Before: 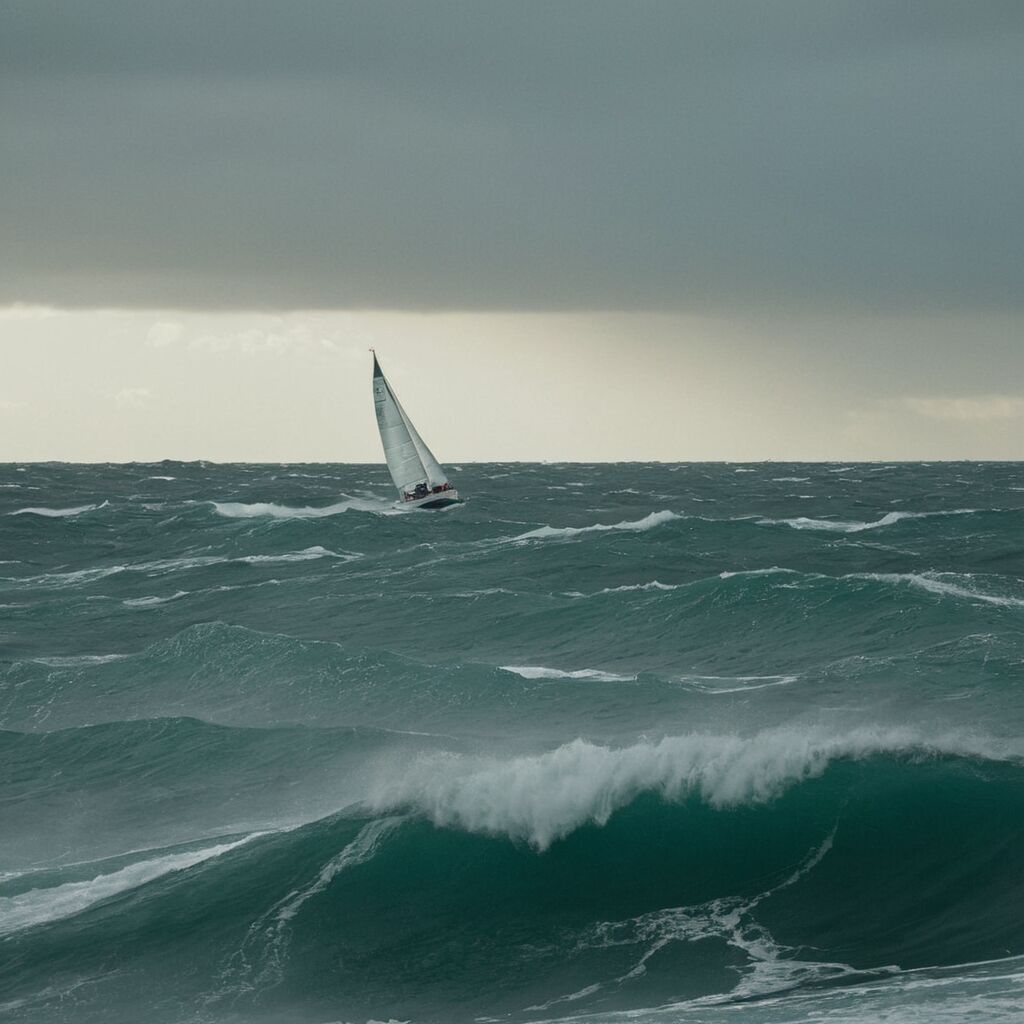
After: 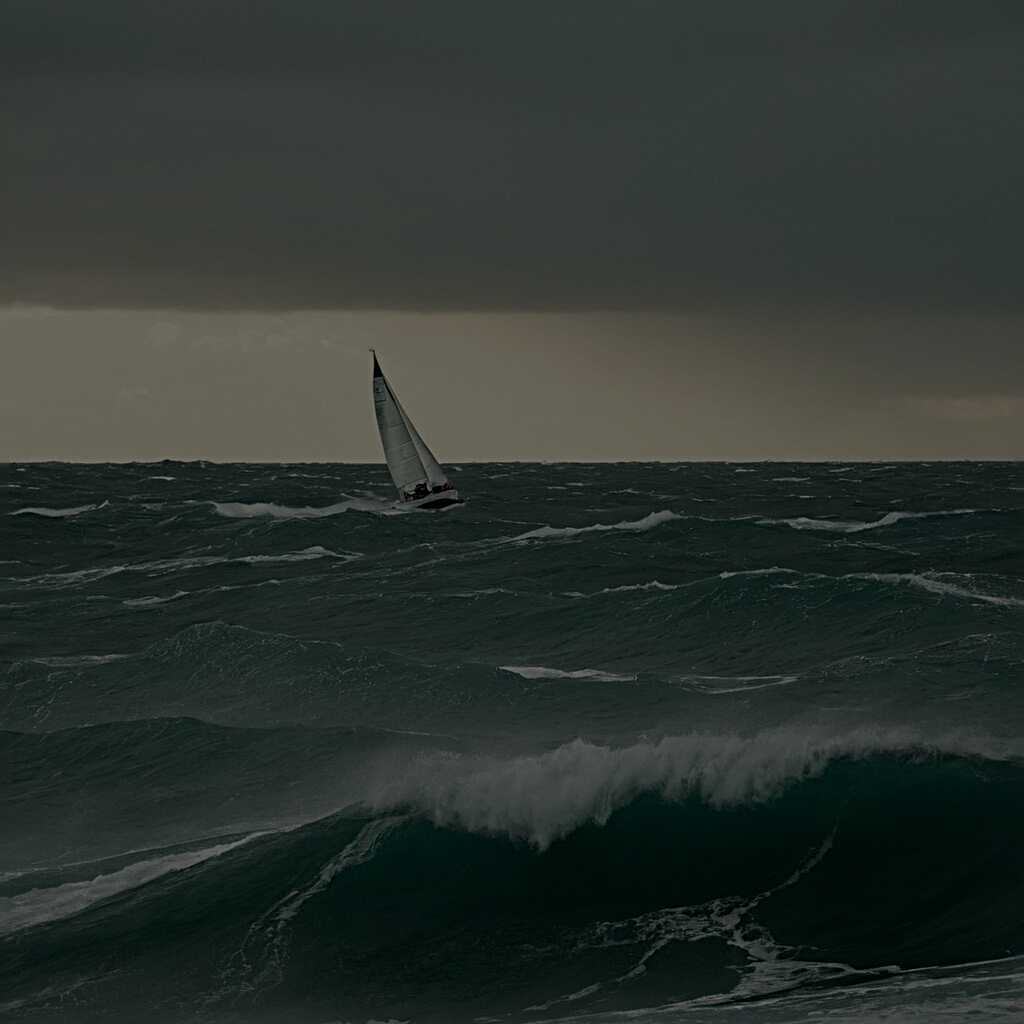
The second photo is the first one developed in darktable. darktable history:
color calibration: x 0.334, y 0.349, temperature 5426 K
contrast equalizer: octaves 7, y [[0.6 ×6], [0.55 ×6], [0 ×6], [0 ×6], [0 ×6]], mix 0.3
exposure: exposure -2.446 EV, compensate highlight preservation false
sharpen: radius 4
